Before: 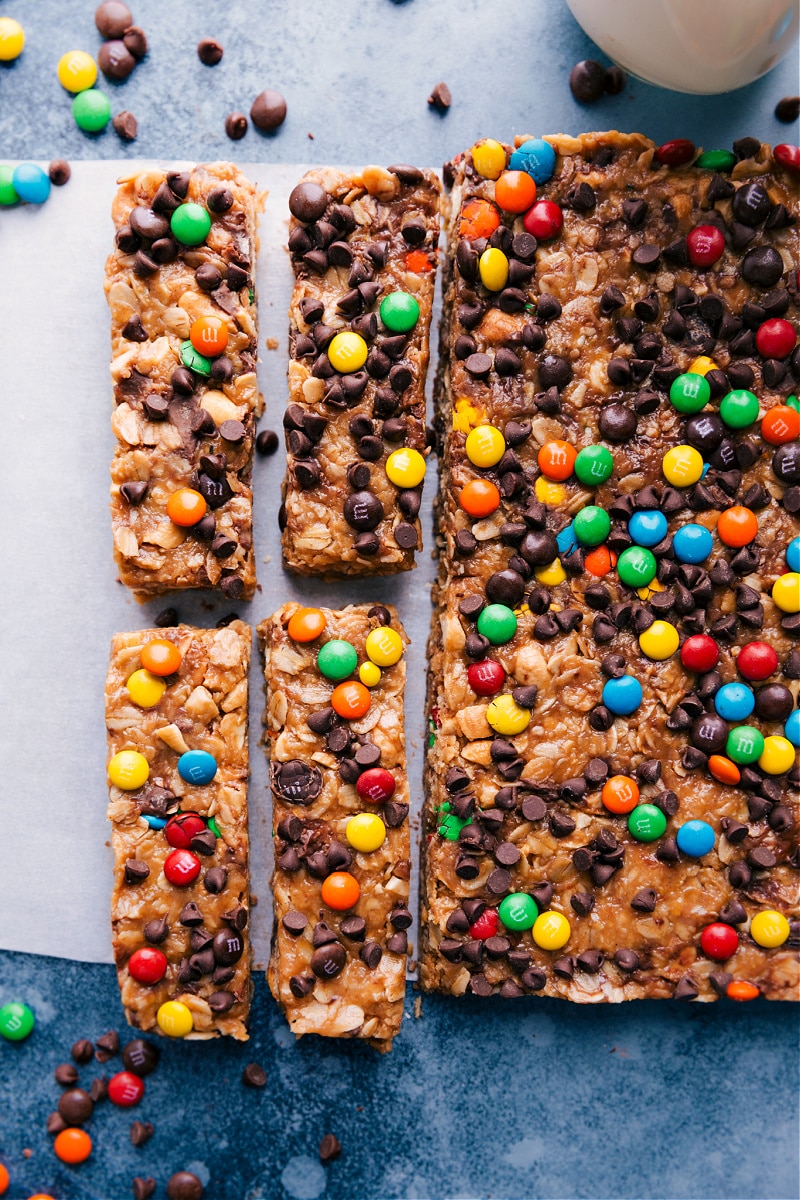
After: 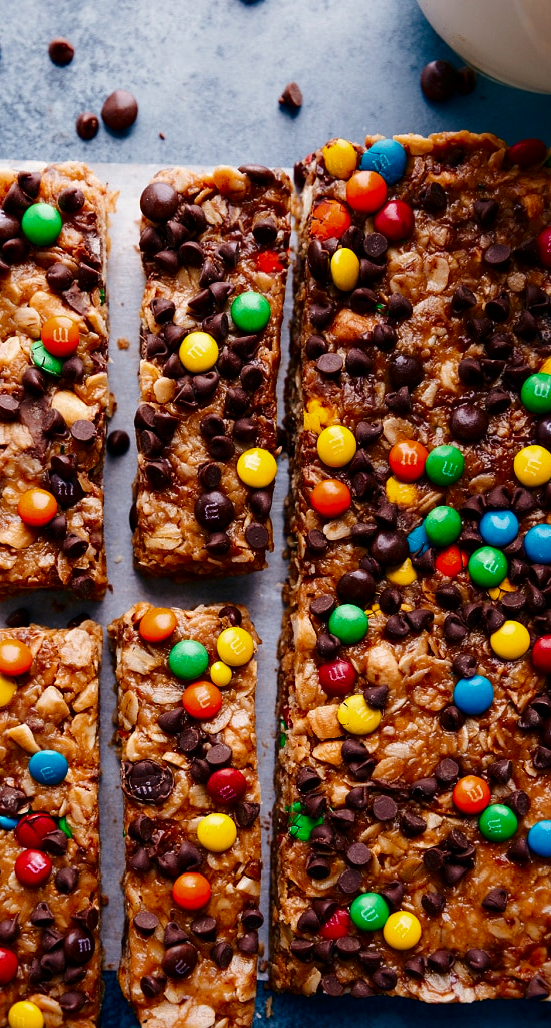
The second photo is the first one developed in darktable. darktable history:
crop: left 18.735%, right 12.289%, bottom 14.322%
contrast brightness saturation: contrast 0.1, brightness -0.272, saturation 0.142
